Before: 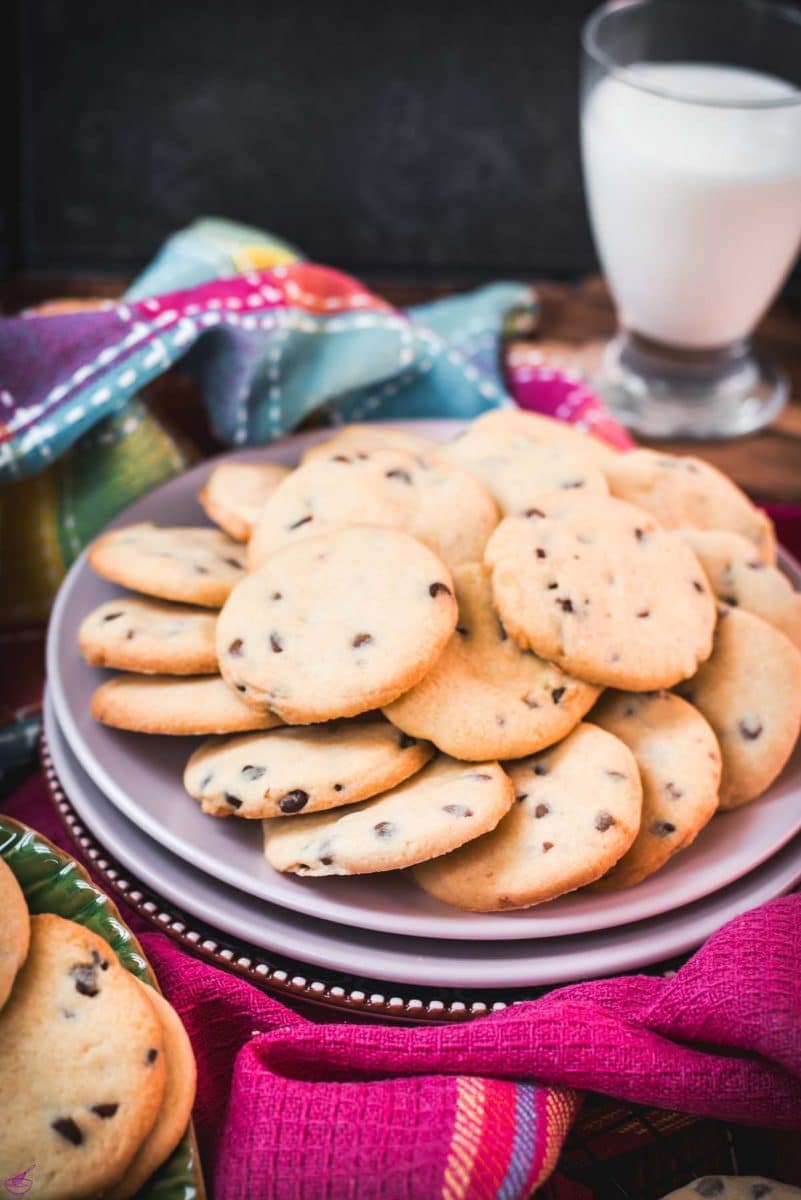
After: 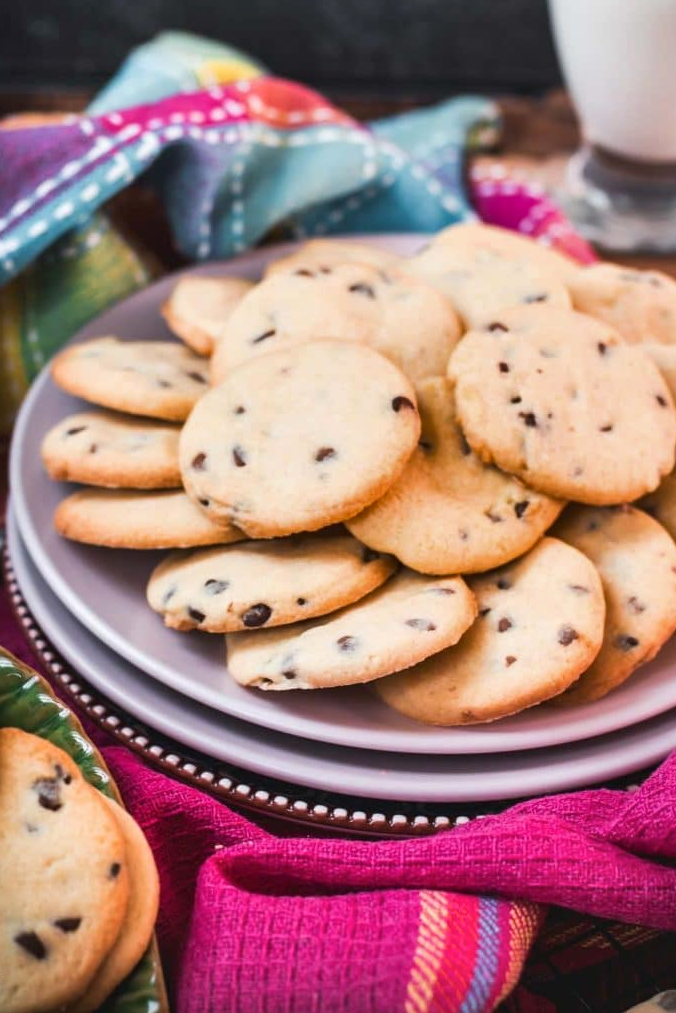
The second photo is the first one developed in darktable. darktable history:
shadows and highlights: low approximation 0.01, soften with gaussian
crop and rotate: left 4.842%, top 15.51%, right 10.668%
